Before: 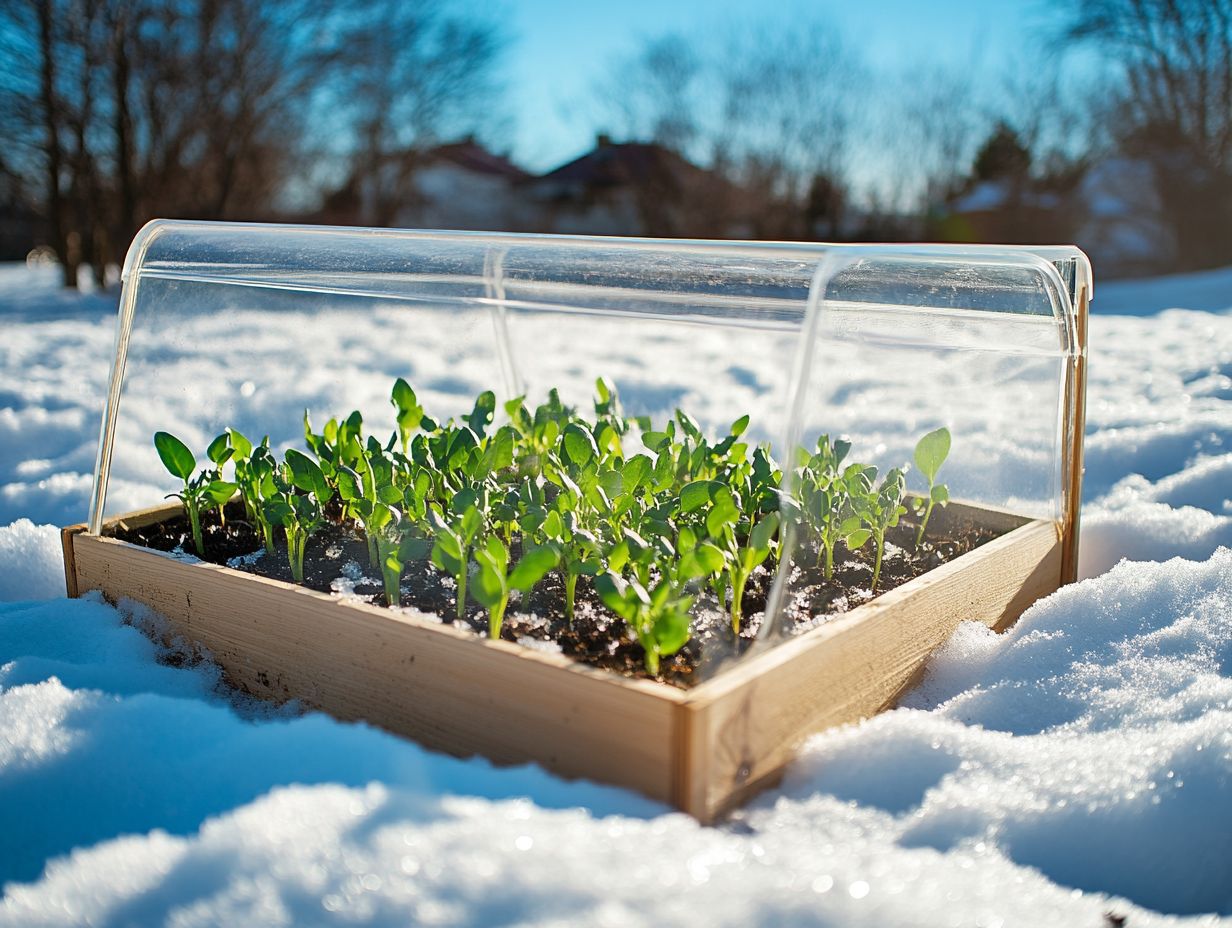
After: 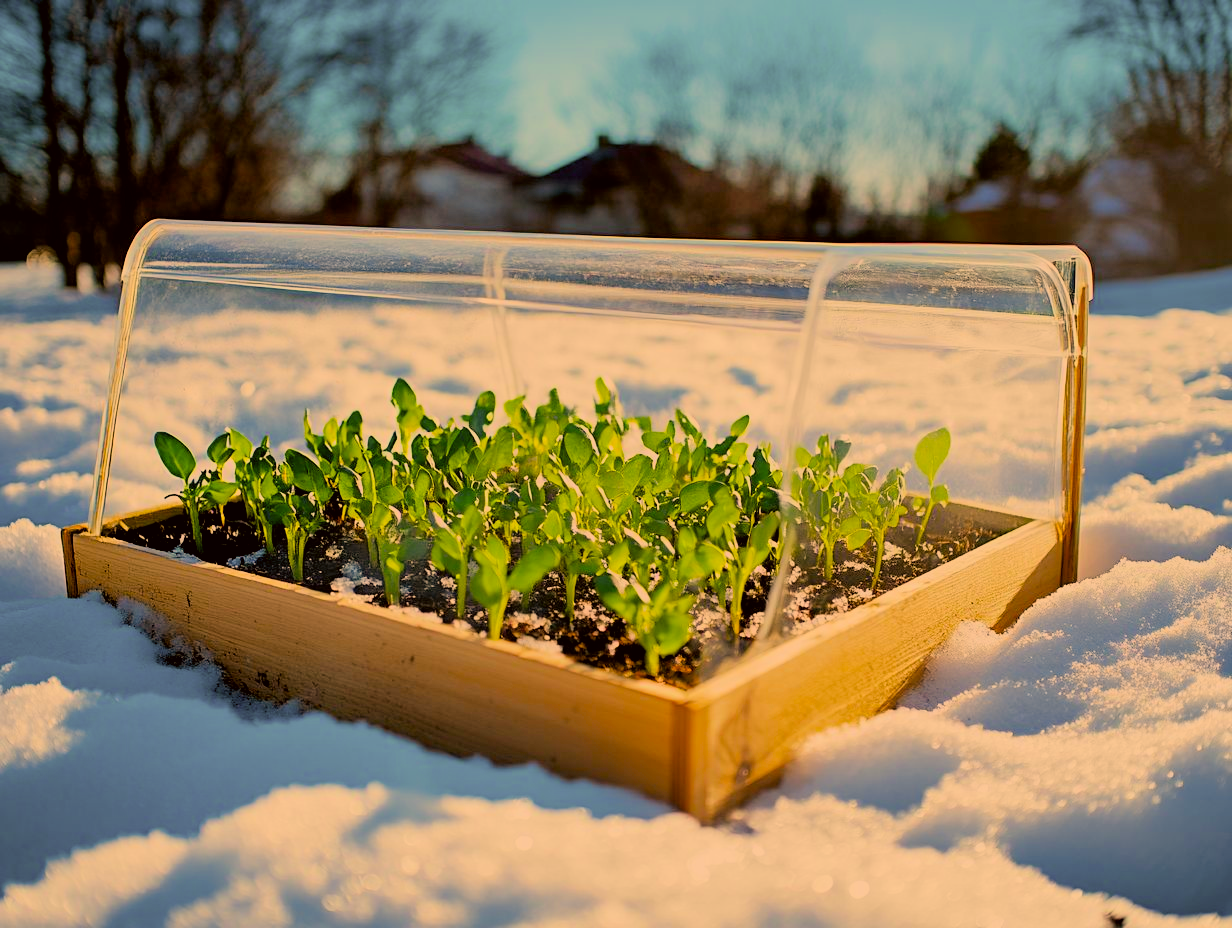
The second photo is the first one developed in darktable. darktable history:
exposure: black level correction 0.007, exposure 0.093 EV, compensate highlight preservation false
filmic rgb: black relative exposure -7.15 EV, white relative exposure 5.36 EV, hardness 3.02, color science v6 (2022)
color balance rgb: linear chroma grading › global chroma 15%, perceptual saturation grading › global saturation 30%
color correction: highlights a* 17.94, highlights b* 35.39, shadows a* 1.48, shadows b* 6.42, saturation 1.01
